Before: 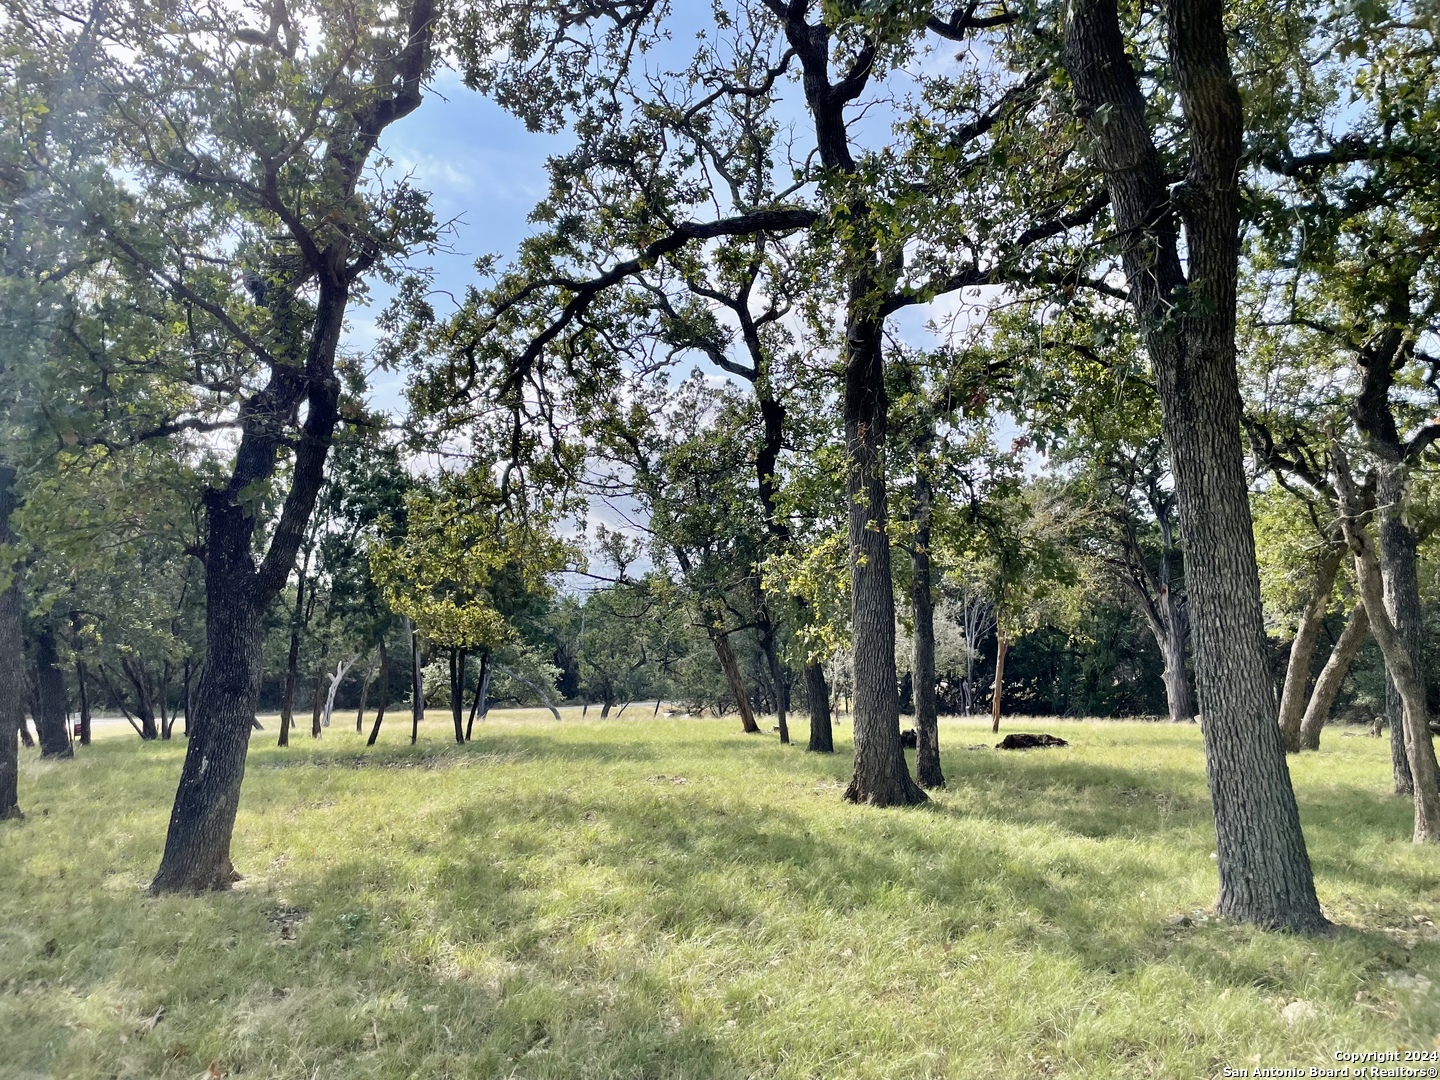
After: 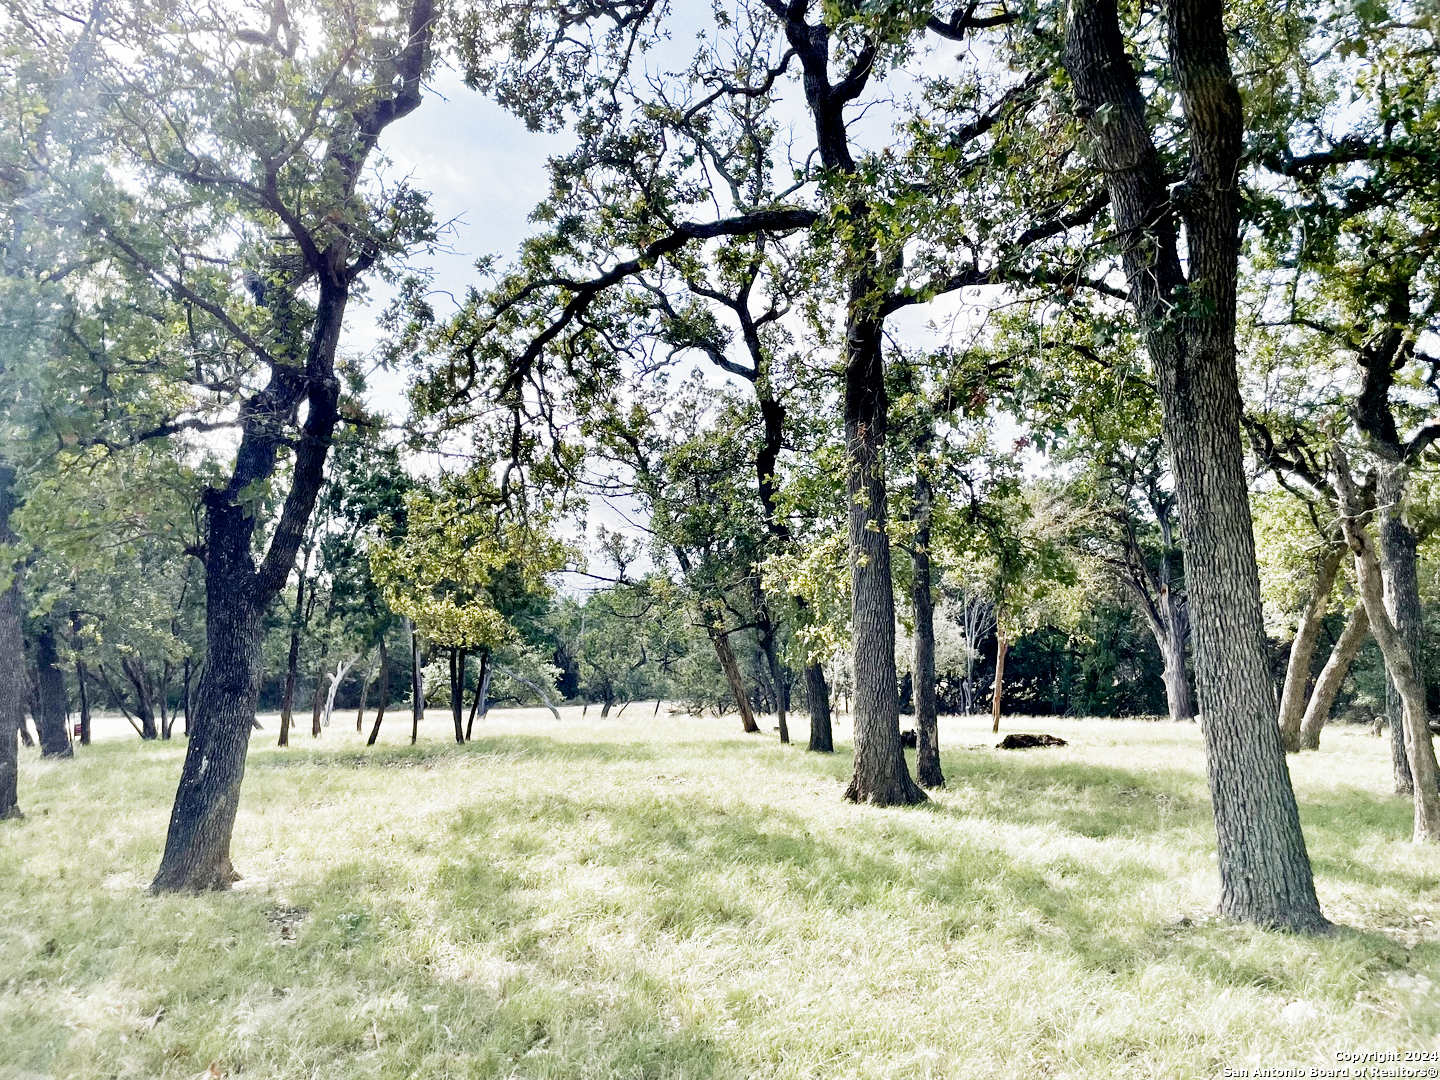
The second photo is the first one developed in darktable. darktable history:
grain: coarseness 0.09 ISO
filmic rgb: middle gray luminance 9.23%, black relative exposure -10.55 EV, white relative exposure 3.45 EV, threshold 6 EV, target black luminance 0%, hardness 5.98, latitude 59.69%, contrast 1.087, highlights saturation mix 5%, shadows ↔ highlights balance 29.23%, add noise in highlights 0, preserve chrominance no, color science v3 (2019), use custom middle-gray values true, iterations of high-quality reconstruction 0, contrast in highlights soft, enable highlight reconstruction true
